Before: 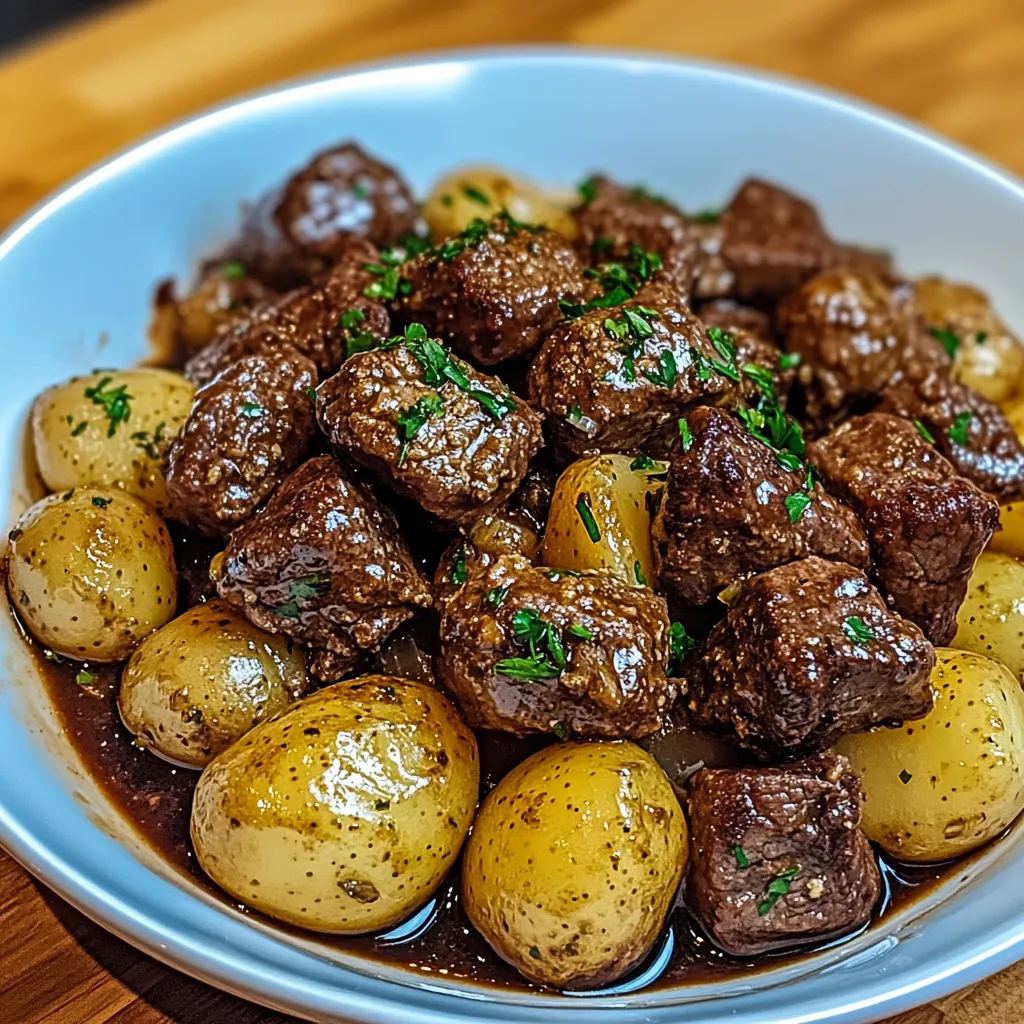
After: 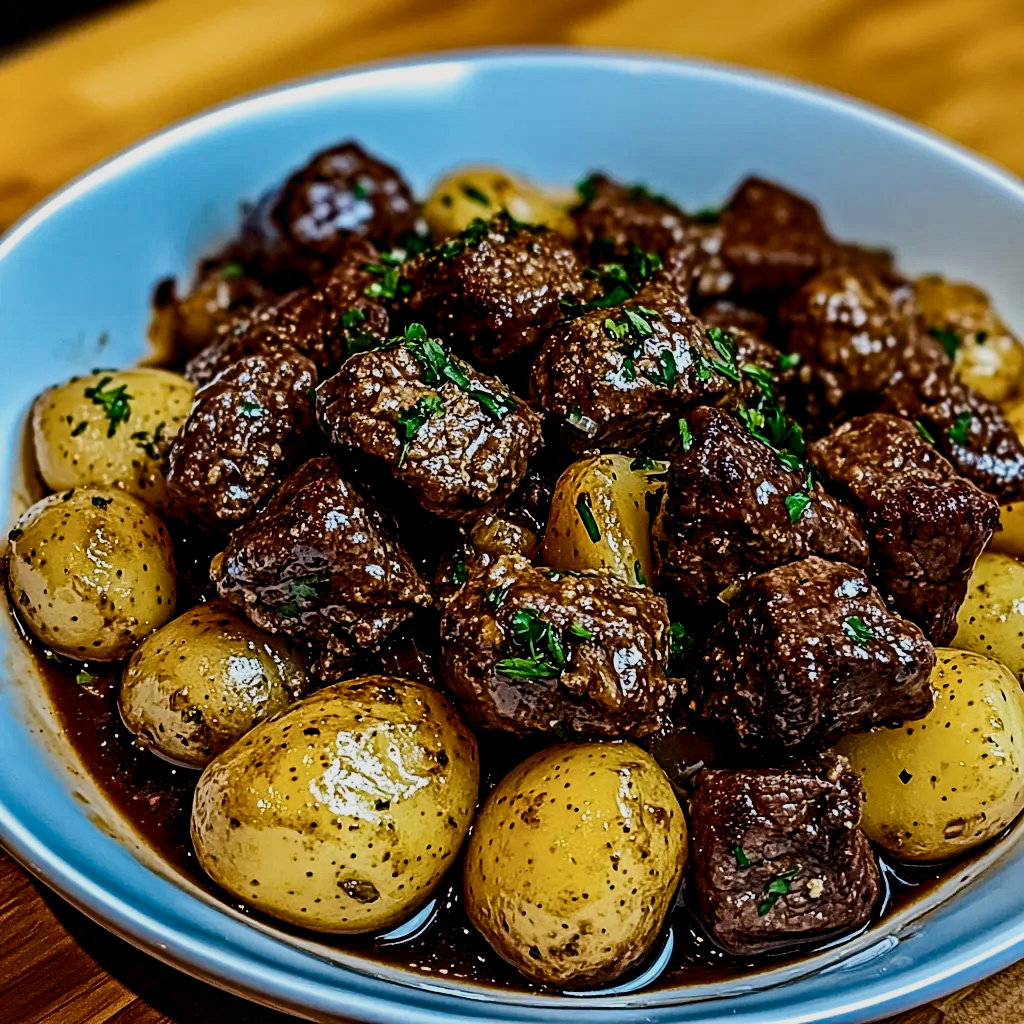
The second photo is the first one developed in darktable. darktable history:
contrast brightness saturation: contrast 0.28
exposure: black level correction 0.006, exposure -0.226 EV, compensate highlight preservation false
filmic rgb: black relative exposure -7.65 EV, white relative exposure 4.56 EV, hardness 3.61, contrast 1.05
haze removal: strength 0.5, distance 0.43, compatibility mode true, adaptive false
